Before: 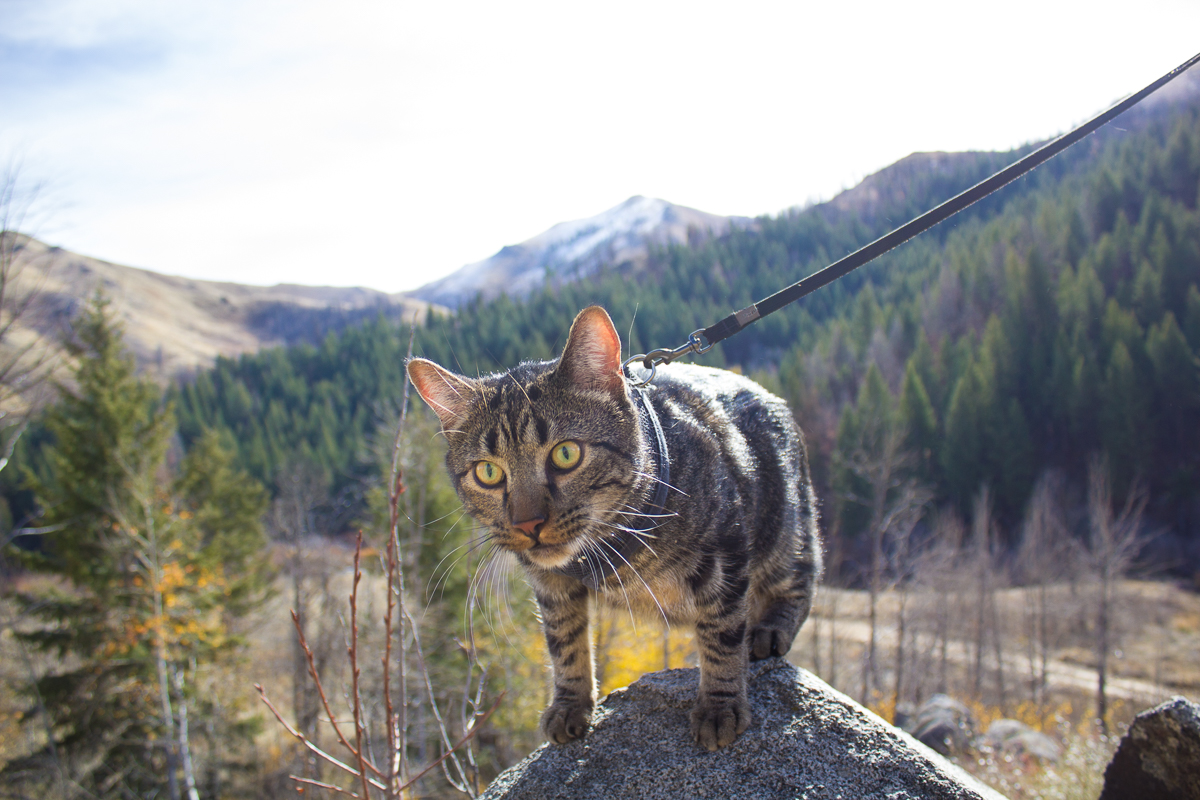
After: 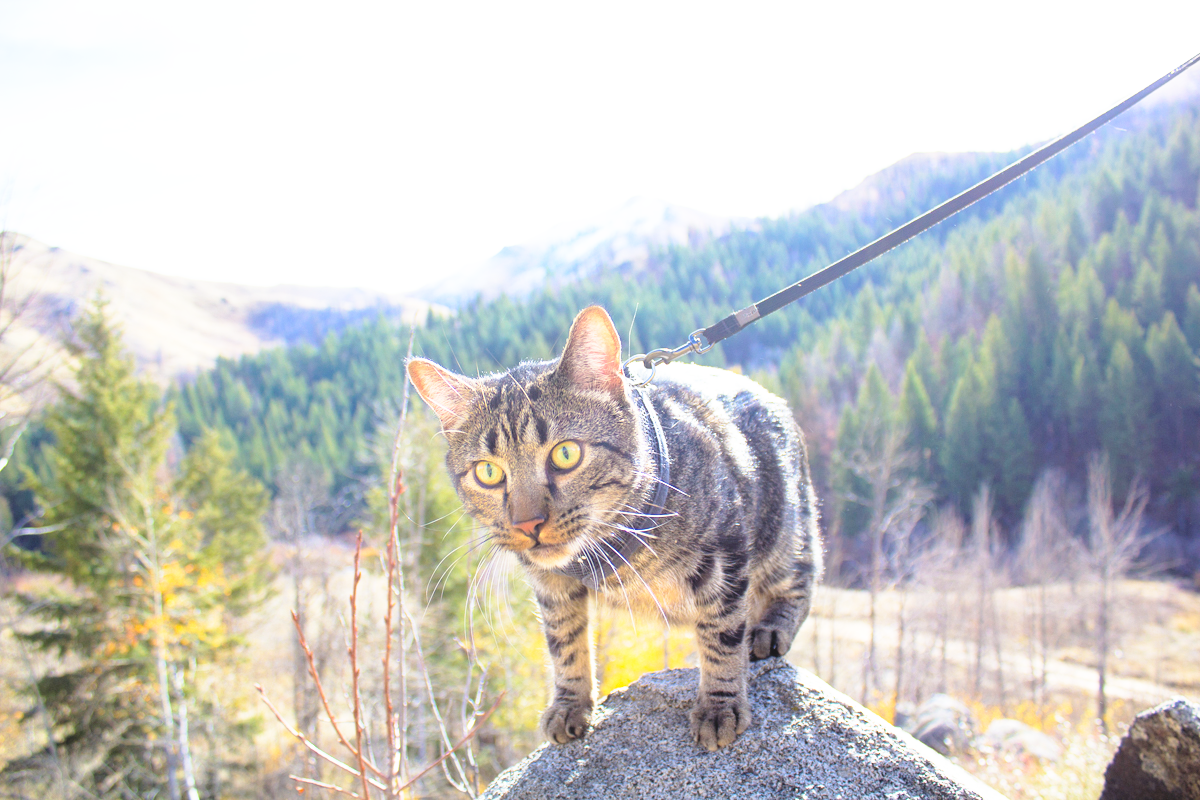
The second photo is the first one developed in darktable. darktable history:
contrast brightness saturation: brightness 0.28
vibrance: on, module defaults
base curve: curves: ch0 [(0, 0) (0.012, 0.01) (0.073, 0.168) (0.31, 0.711) (0.645, 0.957) (1, 1)], preserve colors none
